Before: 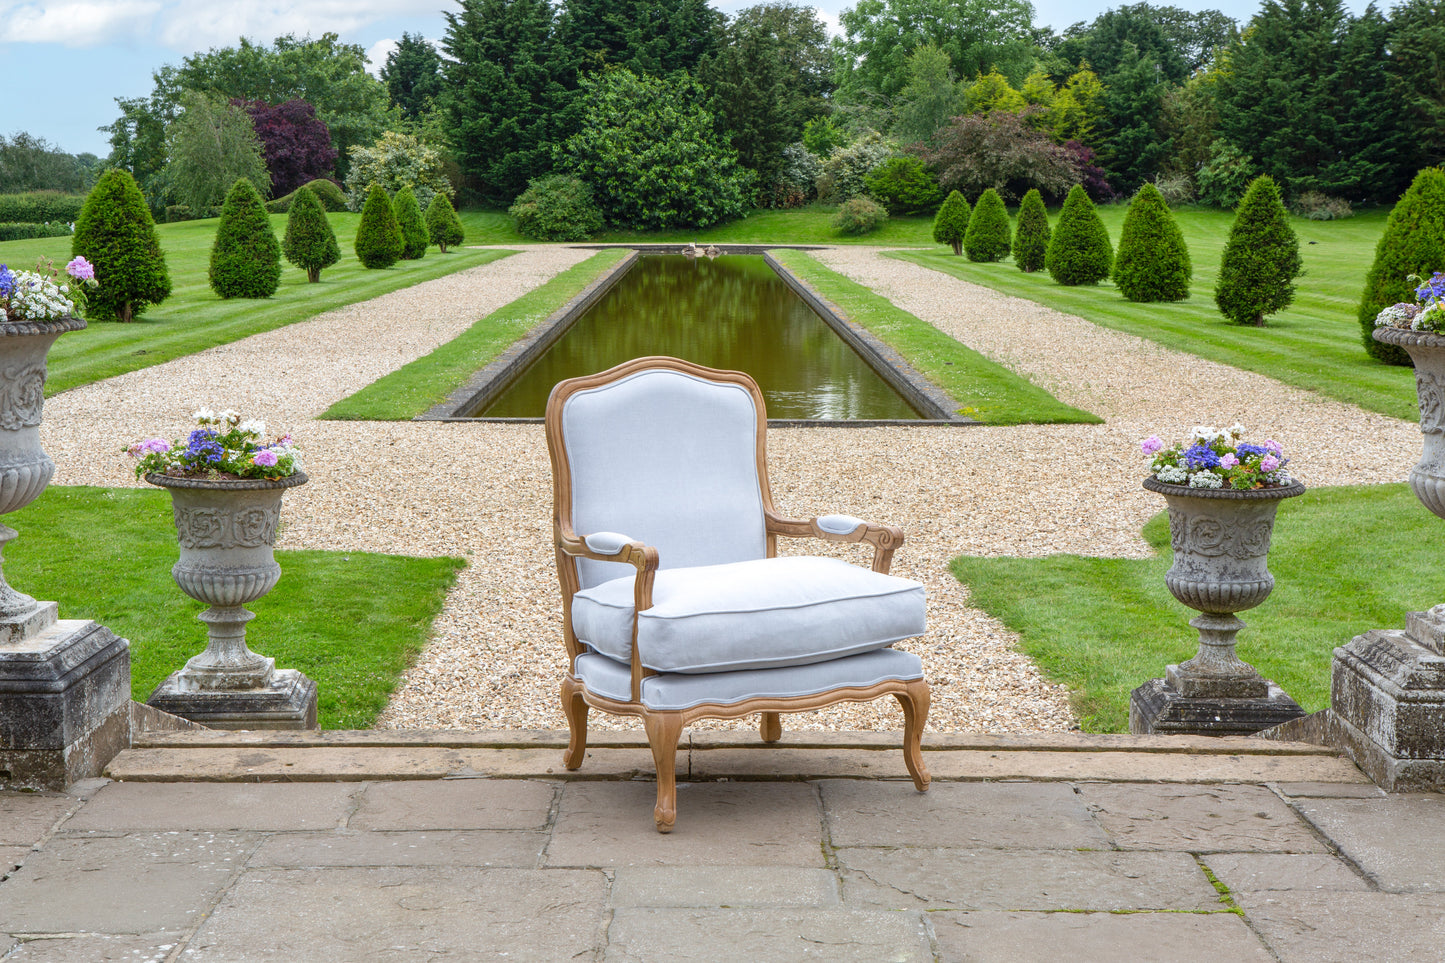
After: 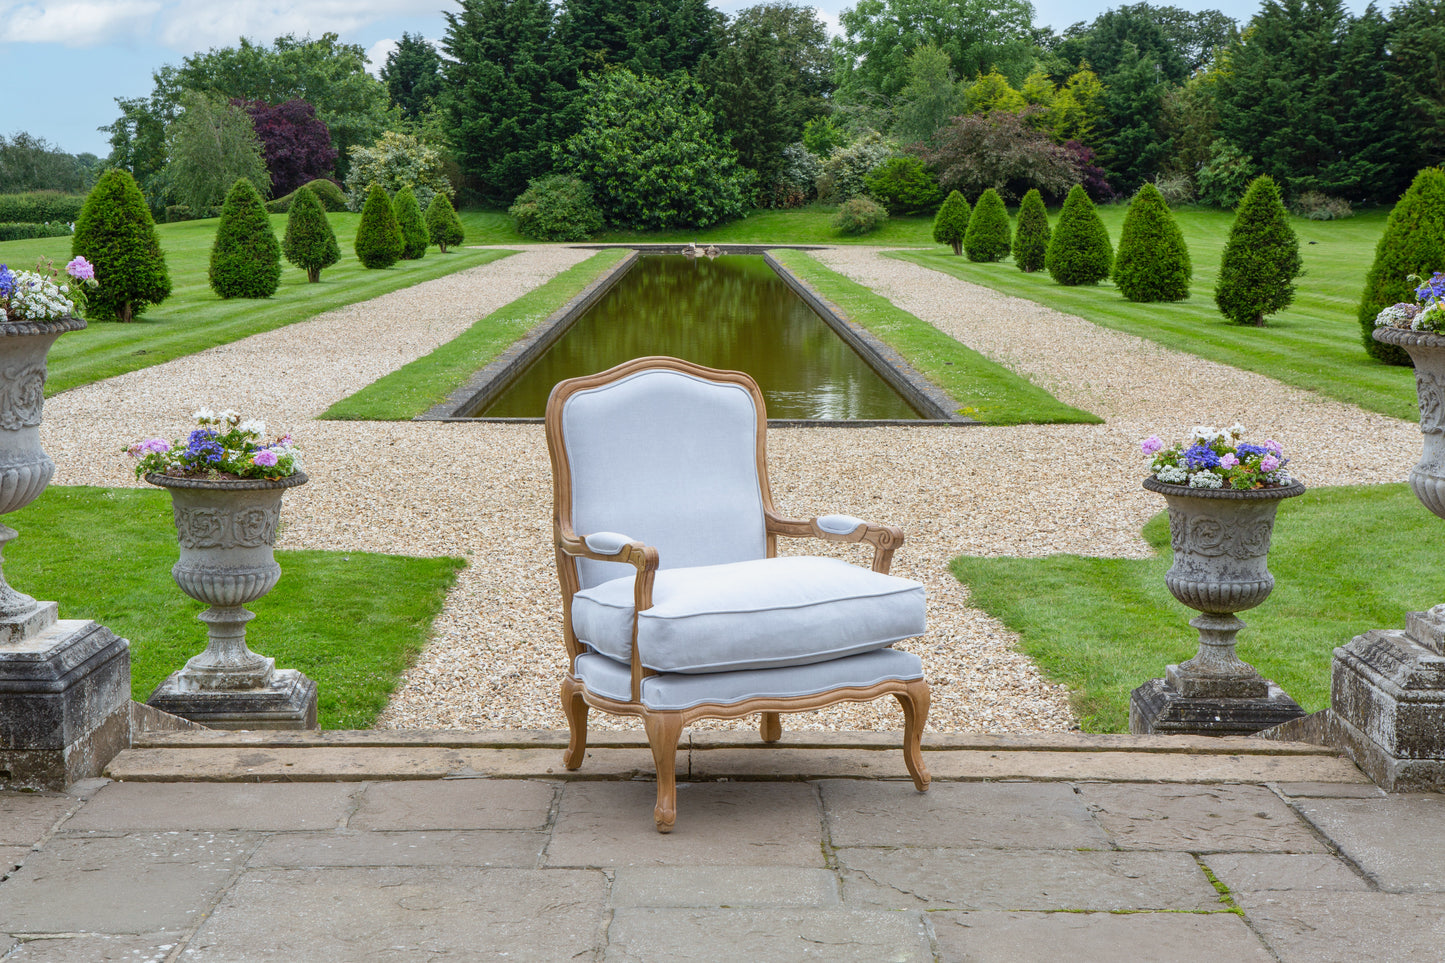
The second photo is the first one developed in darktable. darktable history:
exposure: exposure -0.157 EV, compensate highlight preservation false
white balance: red 0.986, blue 1.01
